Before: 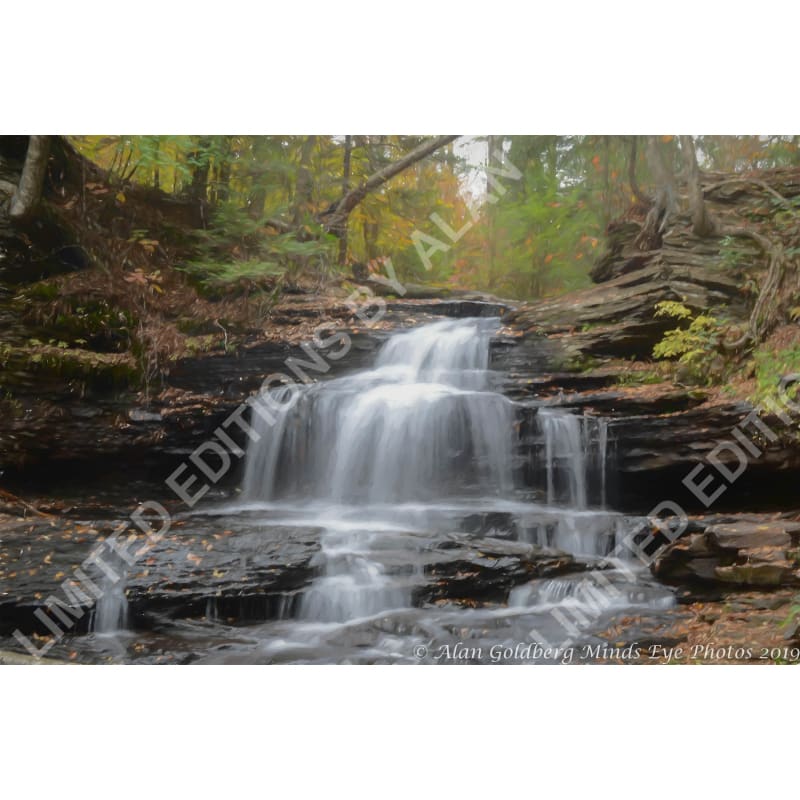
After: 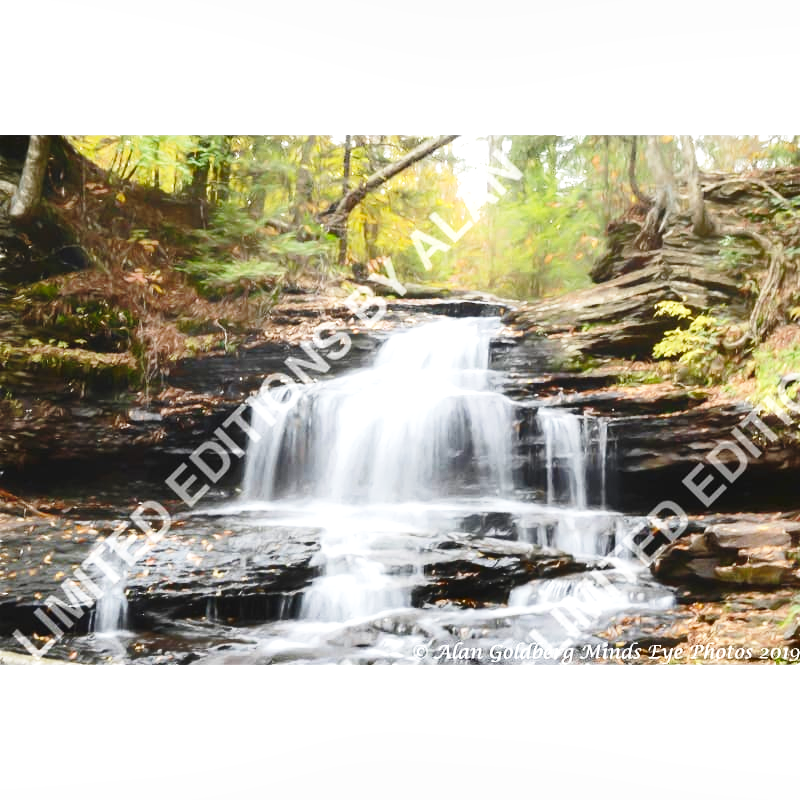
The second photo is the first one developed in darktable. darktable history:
tone equalizer: -8 EV -0.001 EV, -7 EV 0.003 EV, -6 EV -0.002 EV, -5 EV -0.007 EV, -4 EV -0.072 EV, -3 EV -0.196 EV, -2 EV -0.24 EV, -1 EV 0.117 EV, +0 EV 0.313 EV
base curve: curves: ch0 [(0, 0) (0.028, 0.03) (0.121, 0.232) (0.46, 0.748) (0.859, 0.968) (1, 1)], preserve colors none
exposure: black level correction 0, exposure 0.951 EV, compensate exposure bias true, compensate highlight preservation false
shadows and highlights: low approximation 0.01, soften with gaussian
